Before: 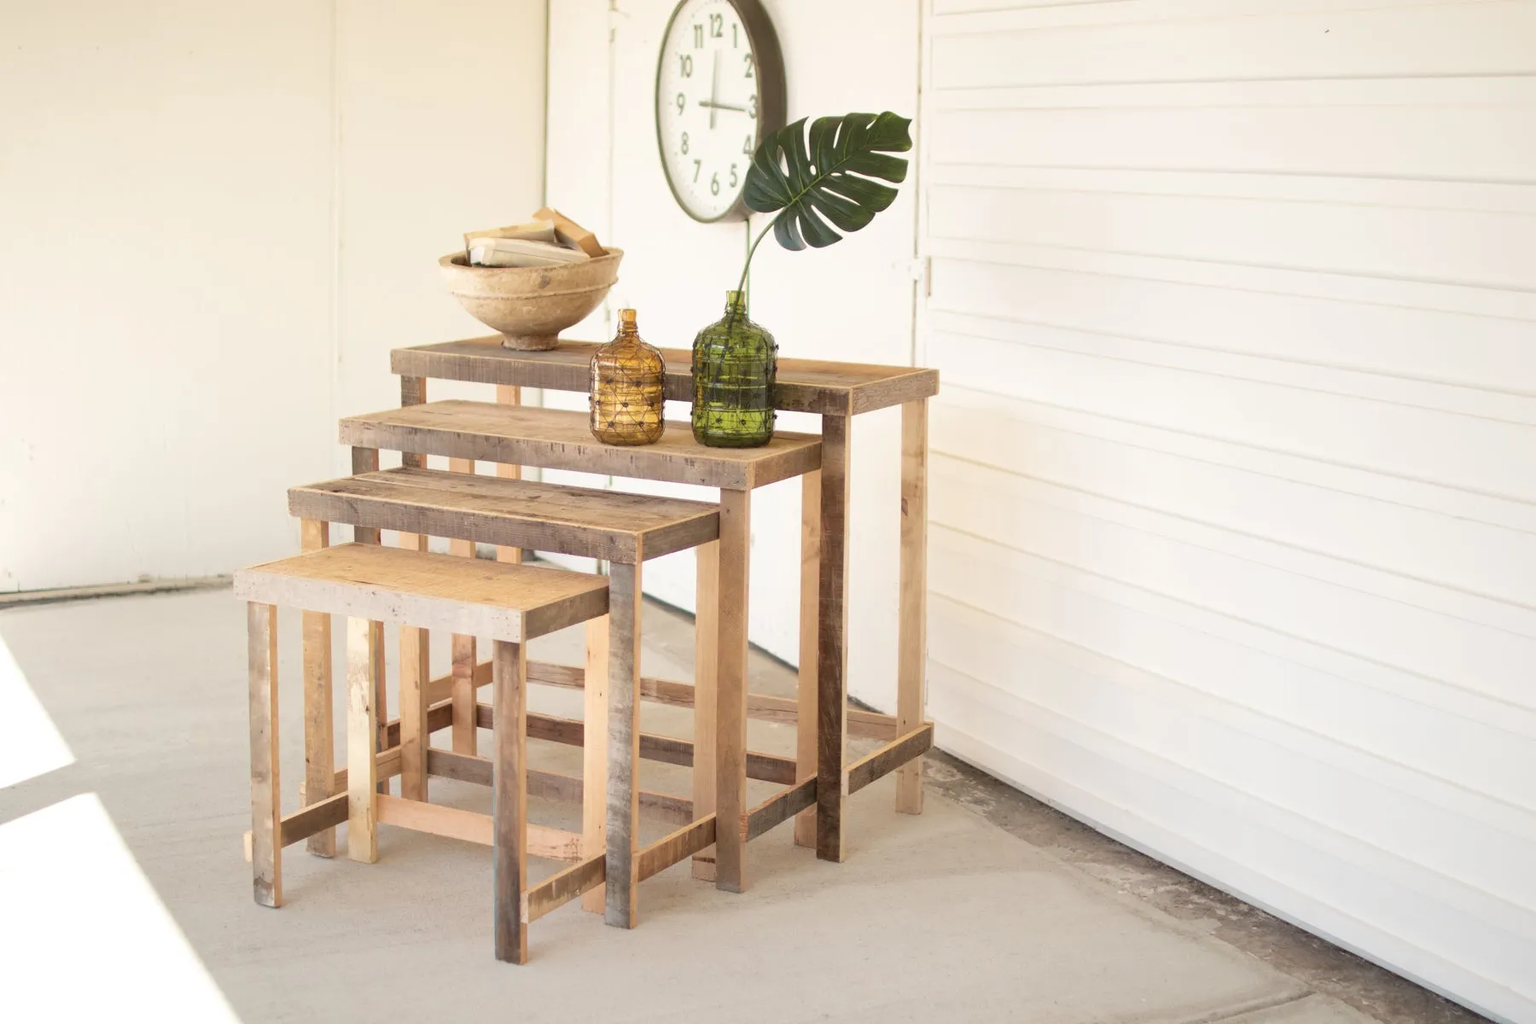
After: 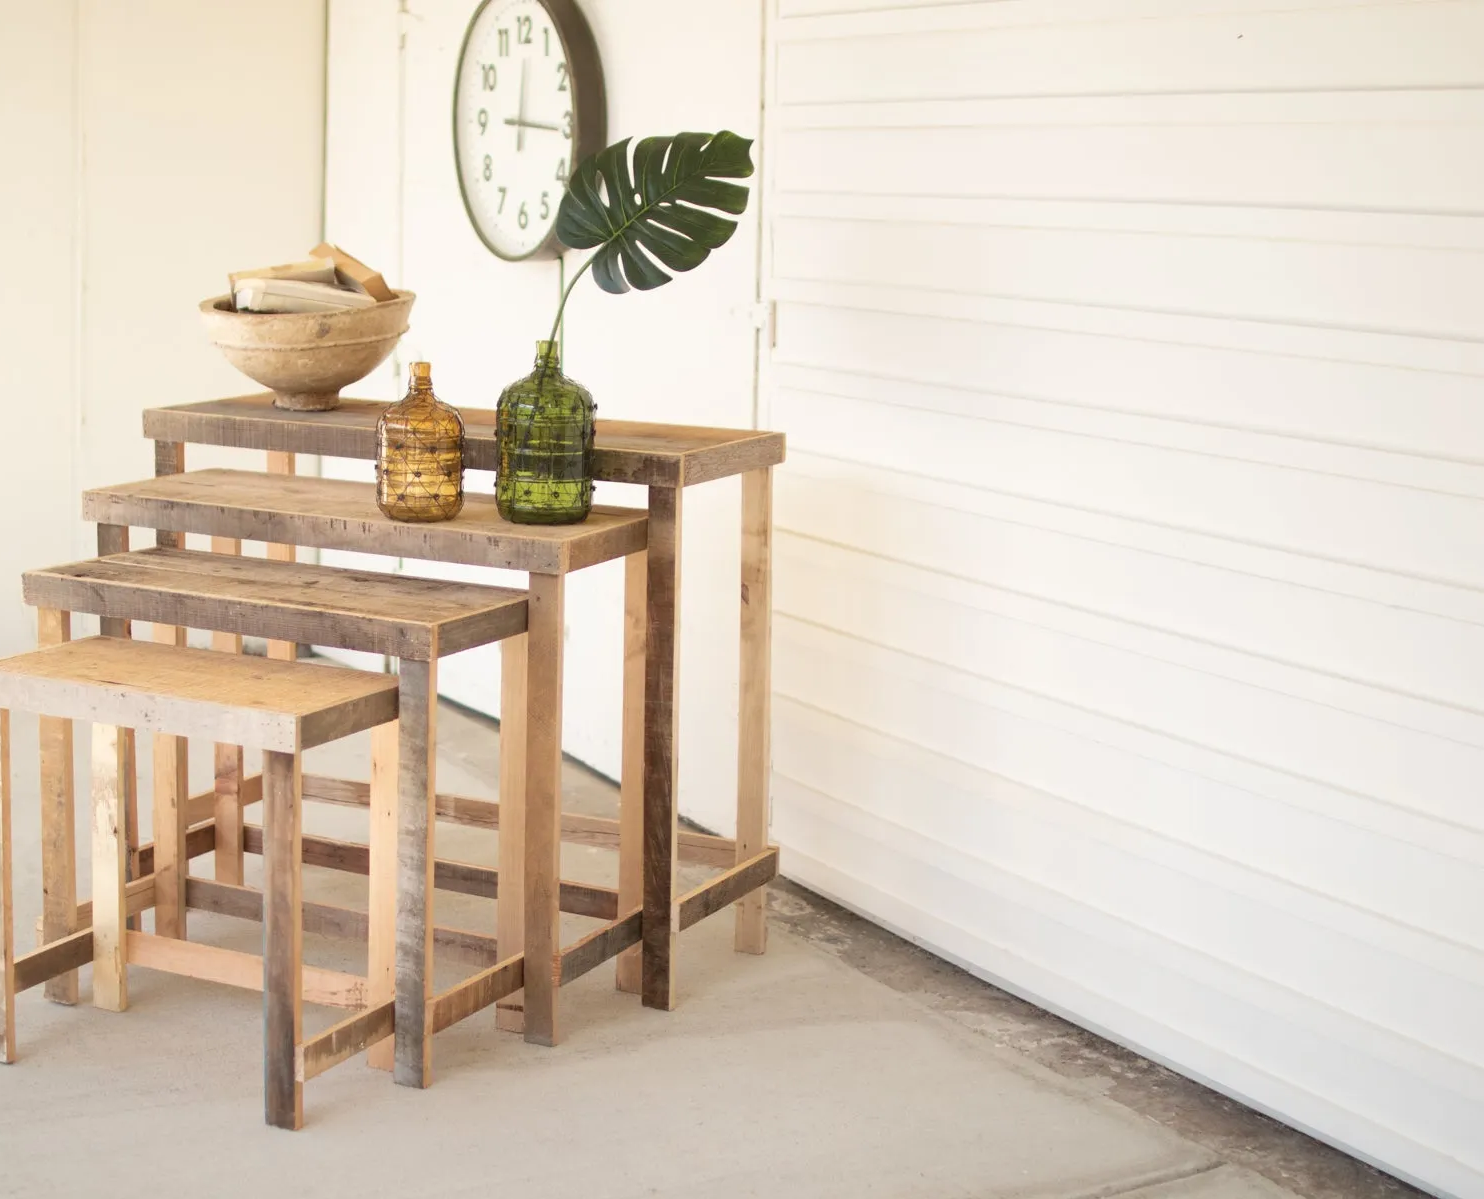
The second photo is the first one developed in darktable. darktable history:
crop: left 17.554%, bottom 0.045%
